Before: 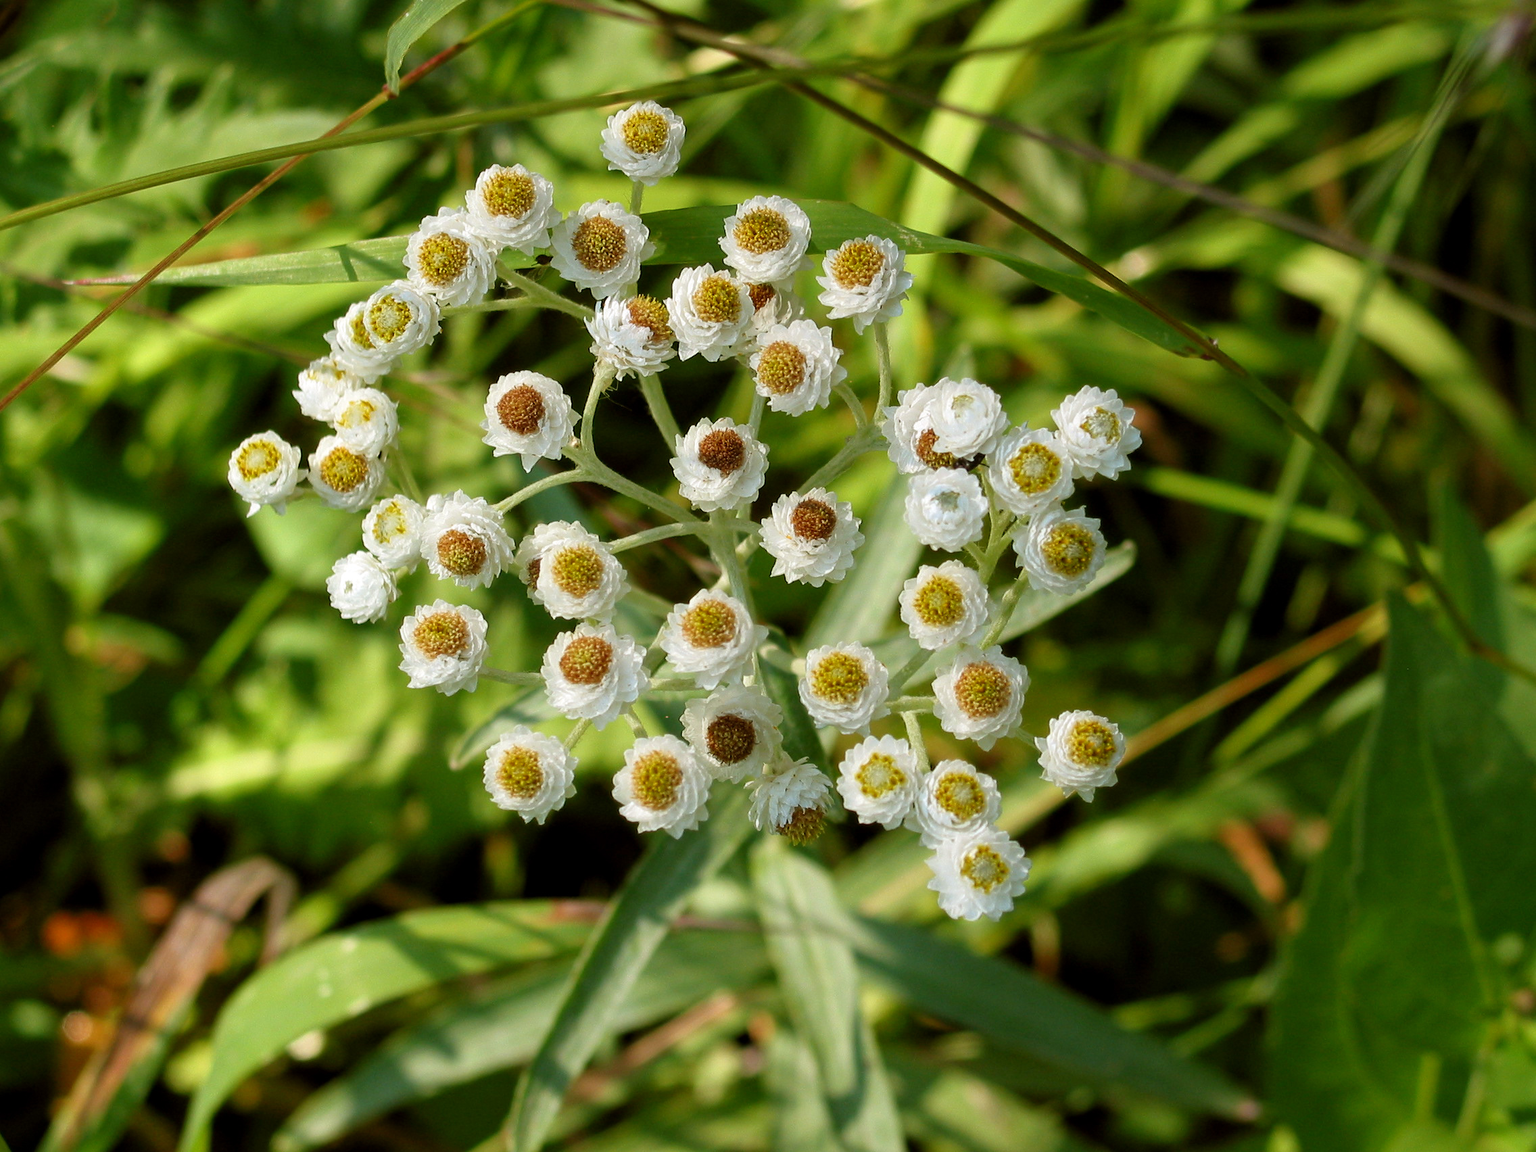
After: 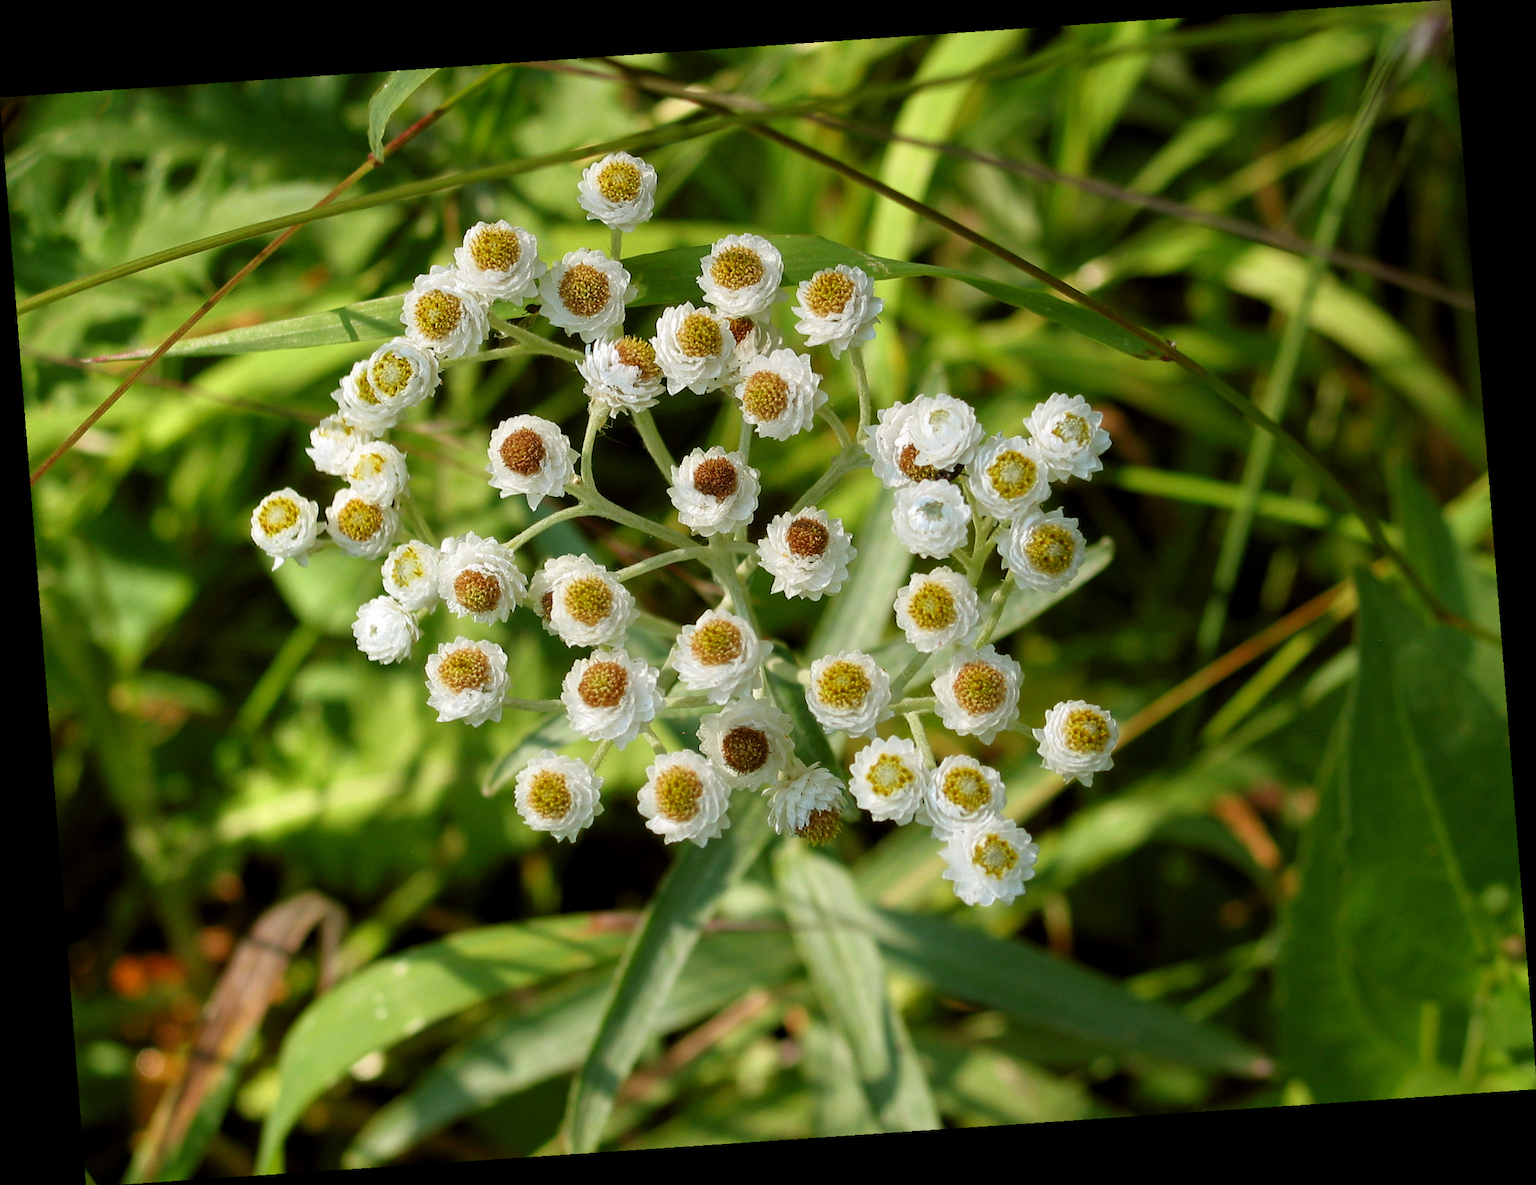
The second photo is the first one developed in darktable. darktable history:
rotate and perspective: rotation -4.2°, shear 0.006, automatic cropping off
